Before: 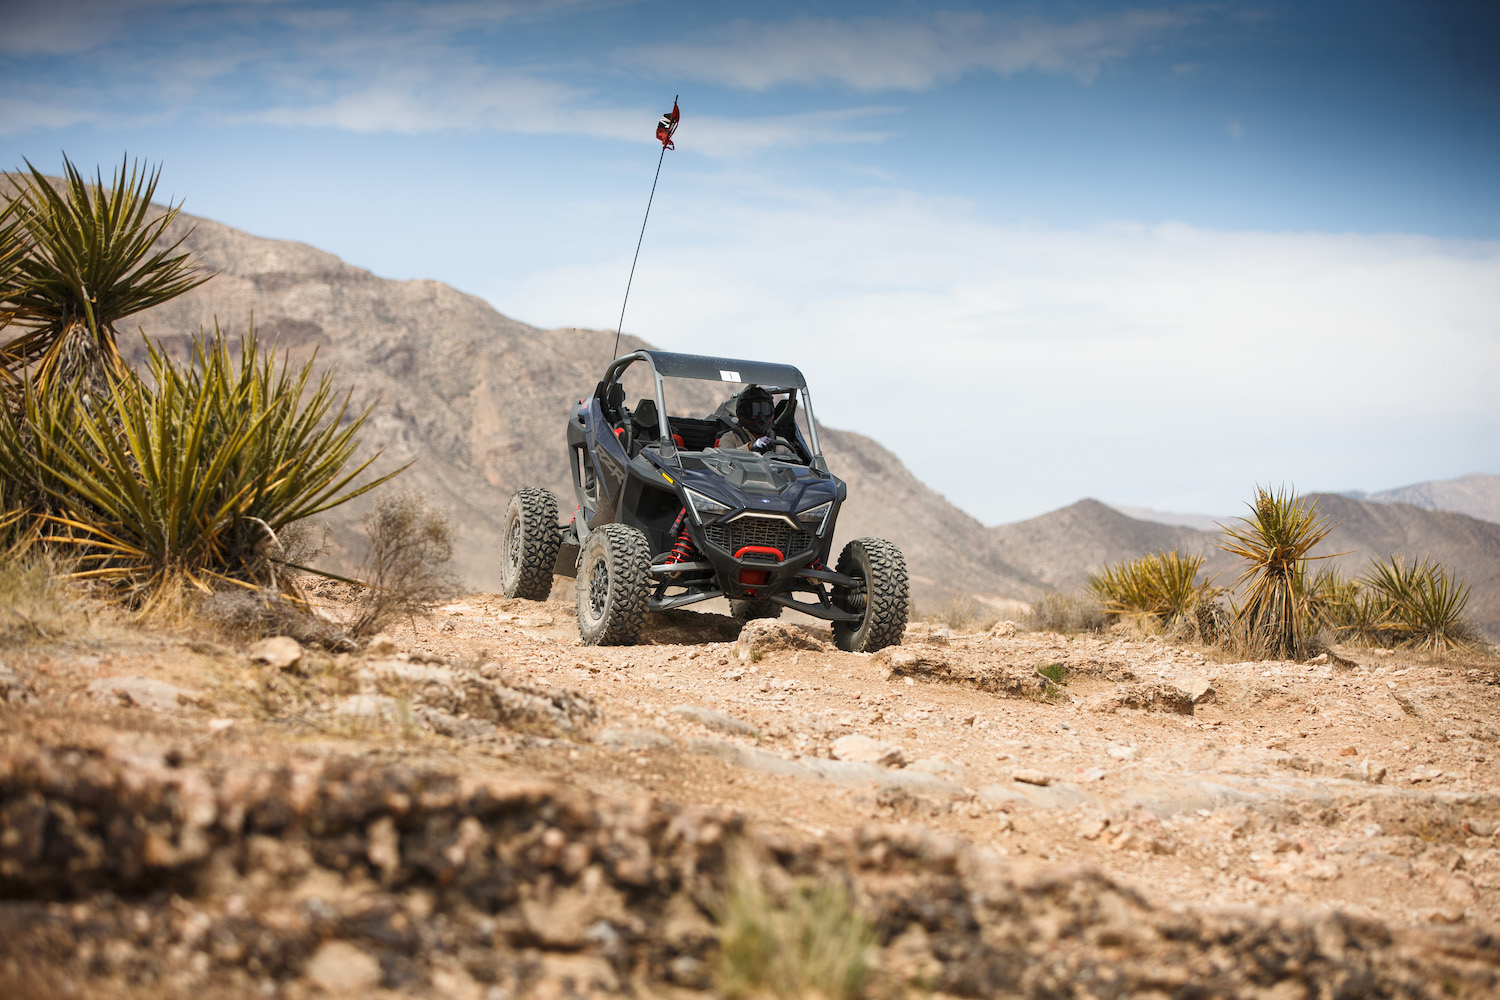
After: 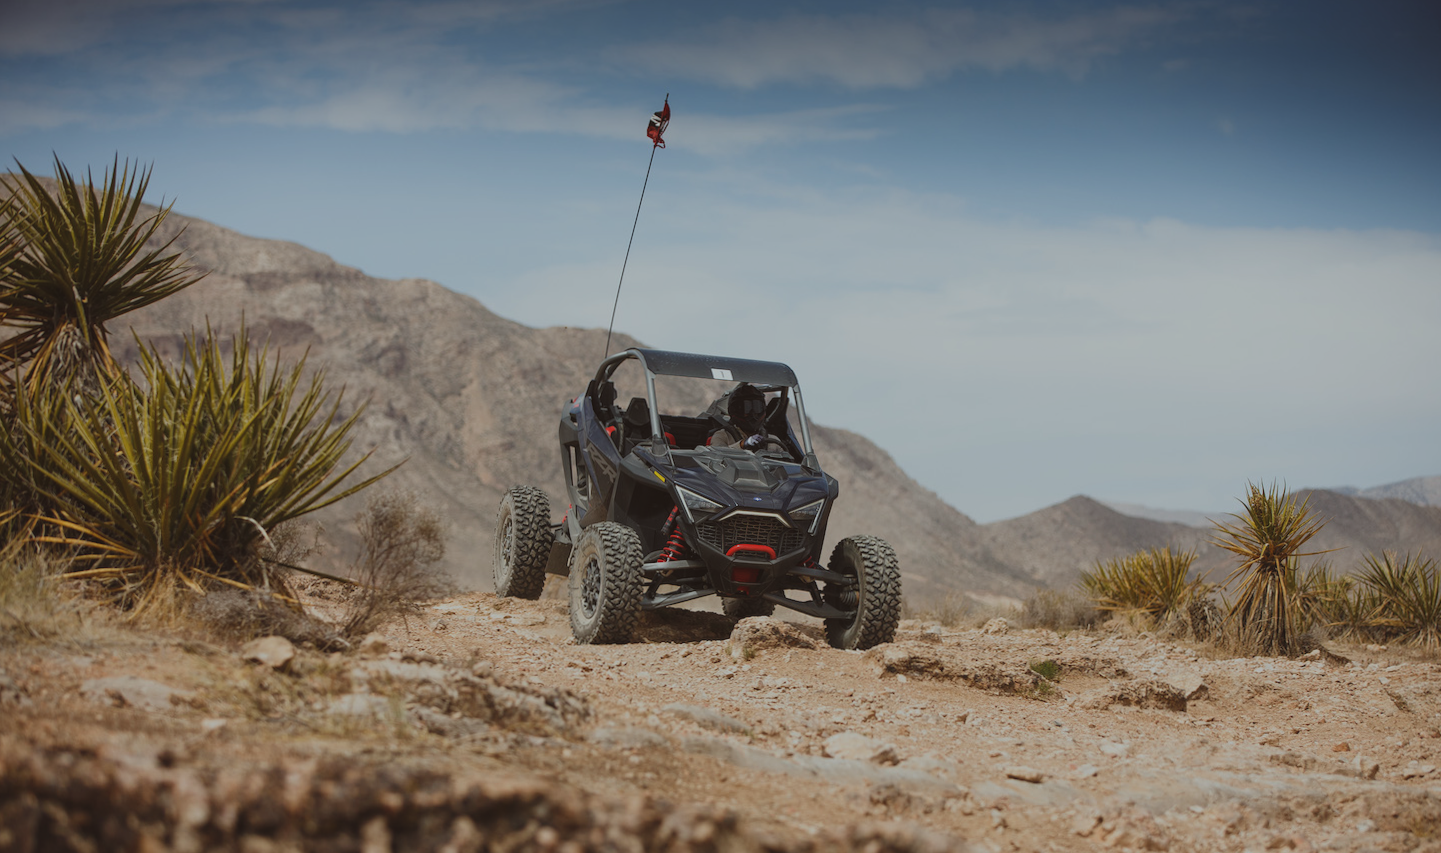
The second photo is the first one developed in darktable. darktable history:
crop and rotate: angle 0.2°, left 0.275%, right 3.127%, bottom 14.18%
exposure: black level correction -0.016, exposure -1.018 EV, compensate highlight preservation false
color correction: highlights a* -4.98, highlights b* -3.76, shadows a* 3.83, shadows b* 4.08
